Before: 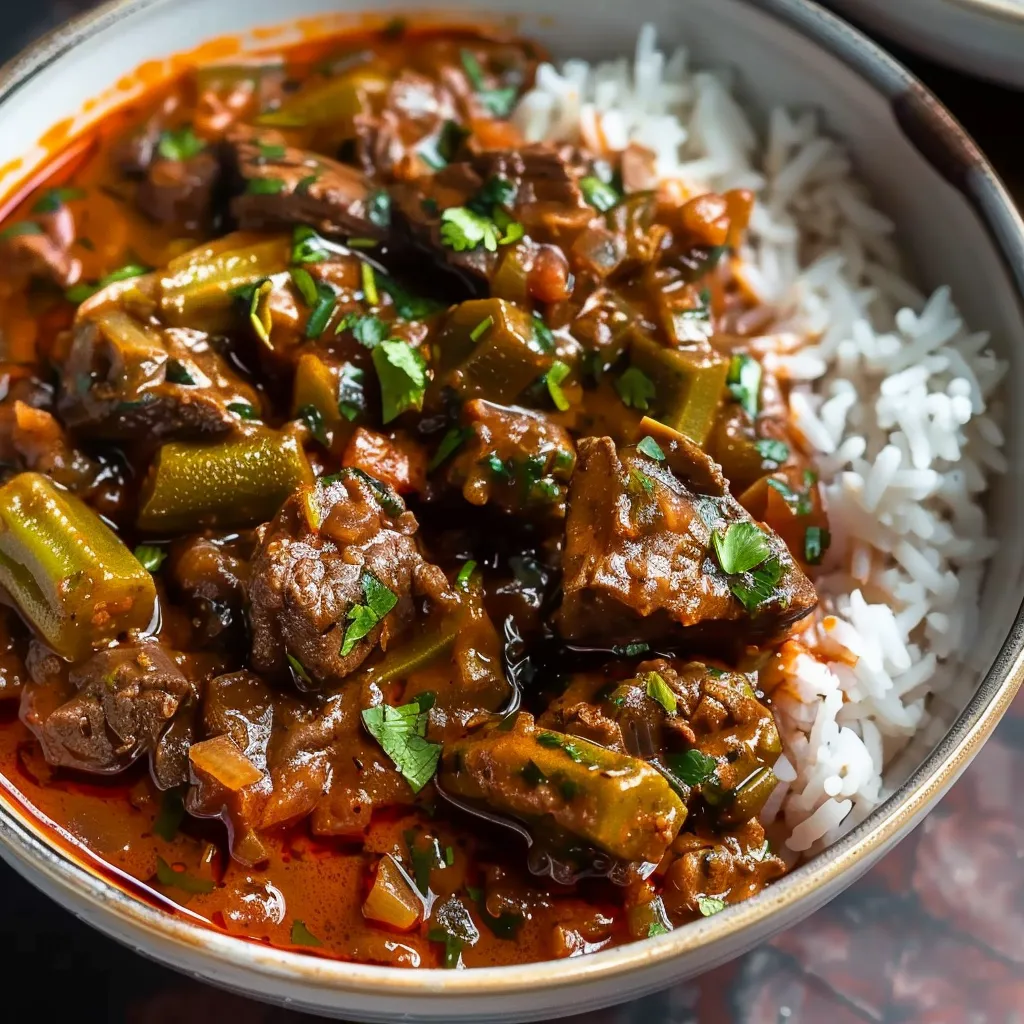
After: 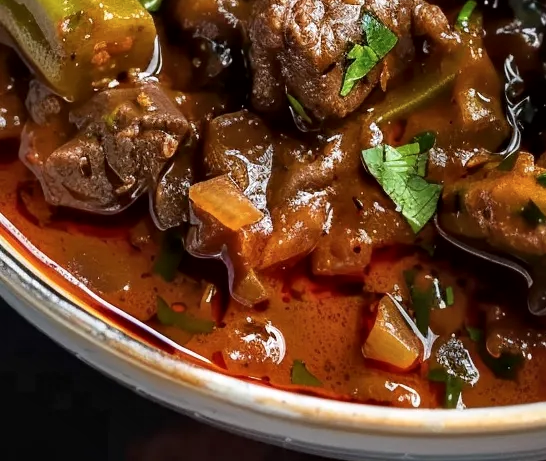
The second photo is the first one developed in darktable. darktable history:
contrast brightness saturation: saturation -0.05
local contrast: mode bilateral grid, contrast 30, coarseness 25, midtone range 0.2
crop and rotate: top 54.778%, right 46.61%, bottom 0.159%
